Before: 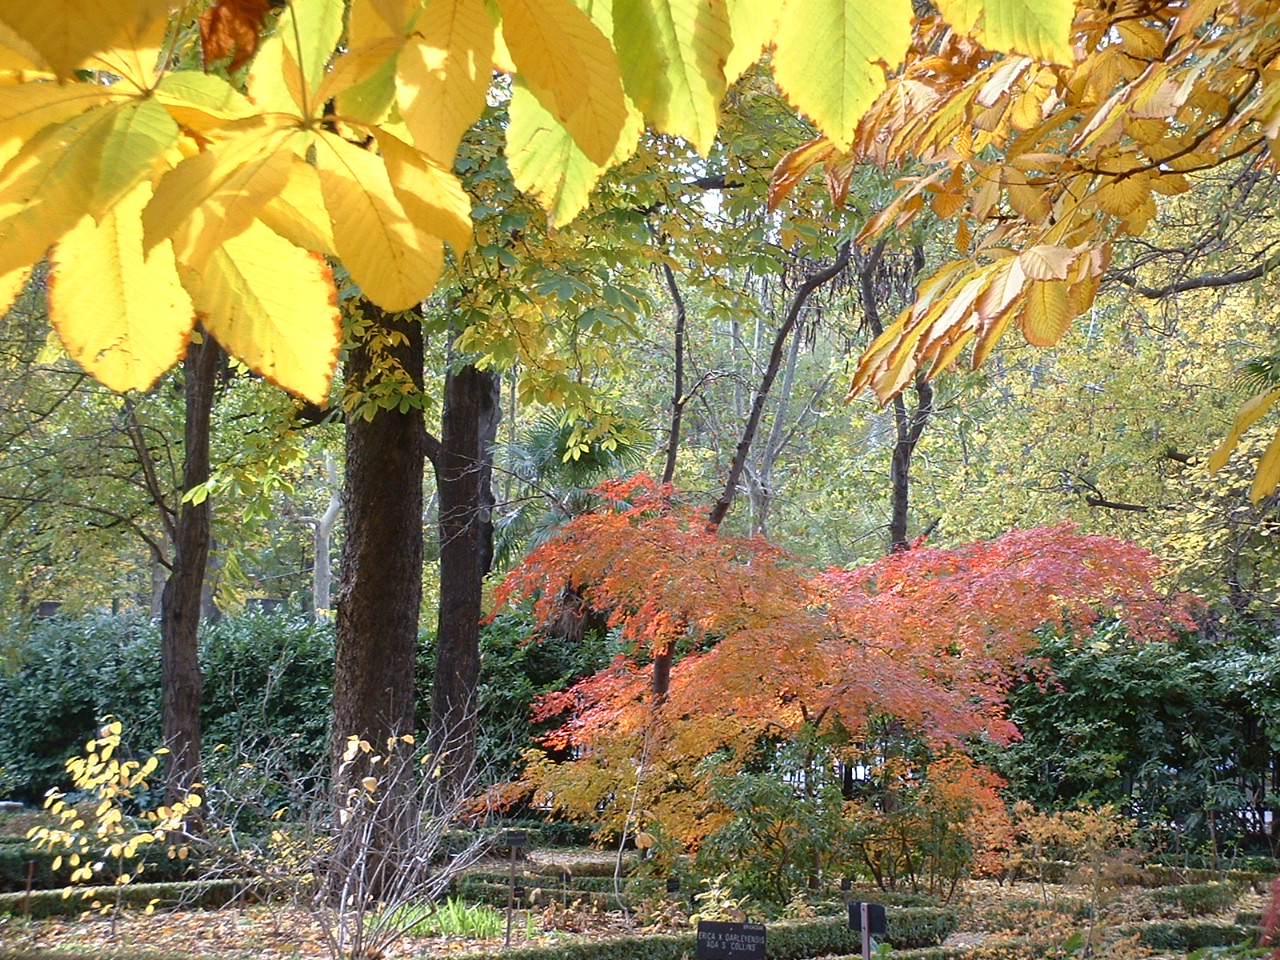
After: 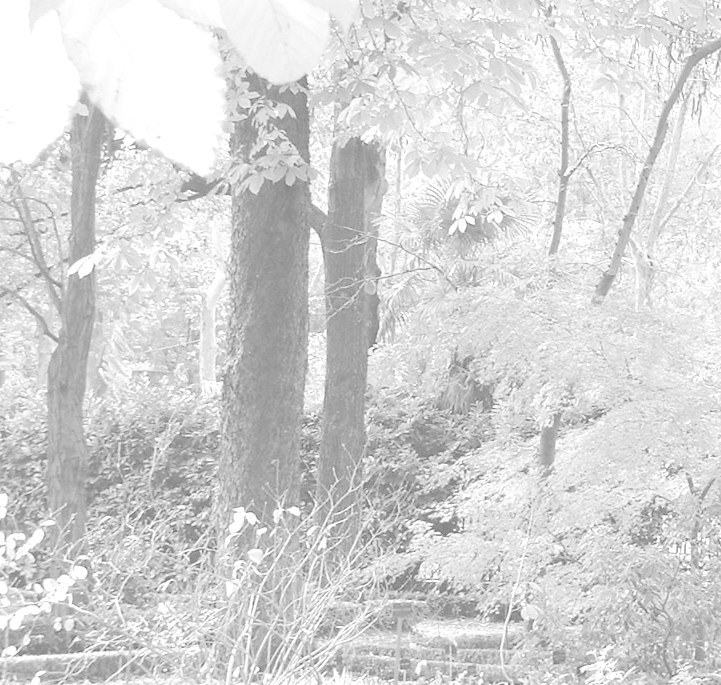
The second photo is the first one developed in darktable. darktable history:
contrast brightness saturation: contrast -0.32, brightness 0.75, saturation -0.78
white balance: red 1.009, blue 0.985
monochrome: on, module defaults
crop: left 8.966%, top 23.852%, right 34.699%, bottom 4.703%
exposure: black level correction 0, exposure 1.675 EV, compensate exposure bias true, compensate highlight preservation false
